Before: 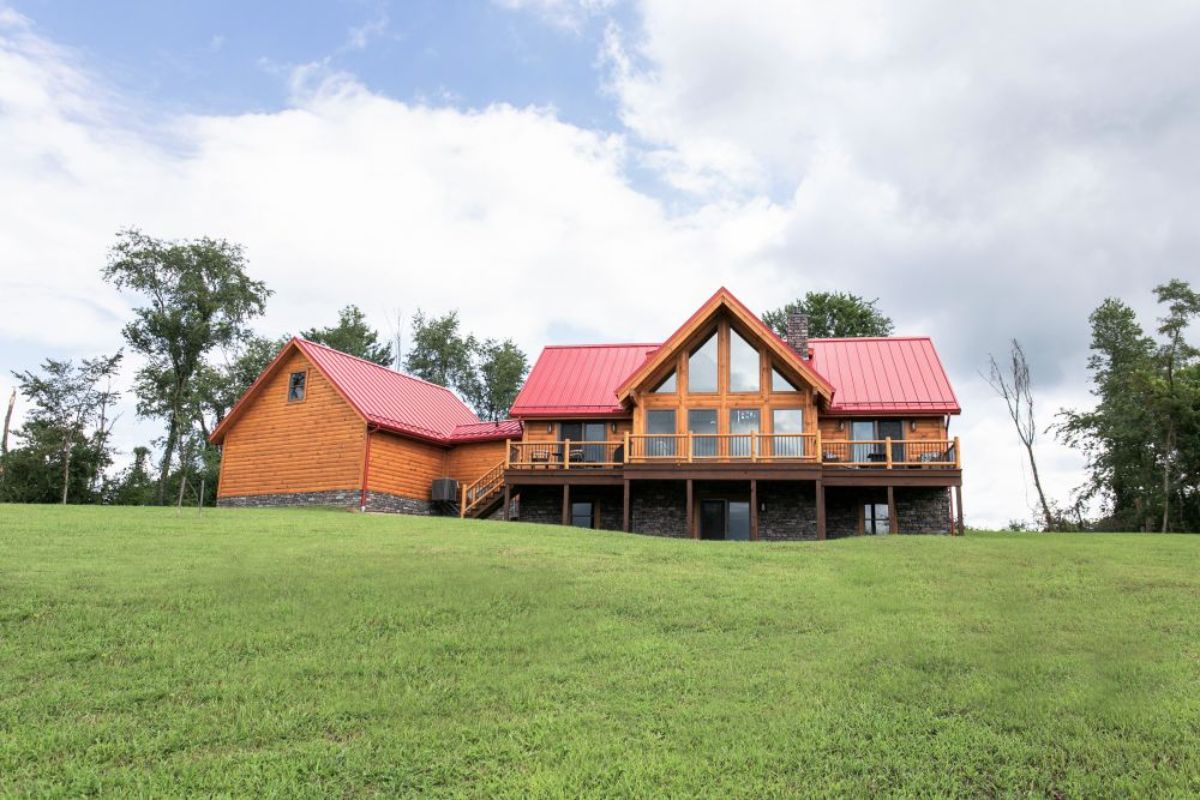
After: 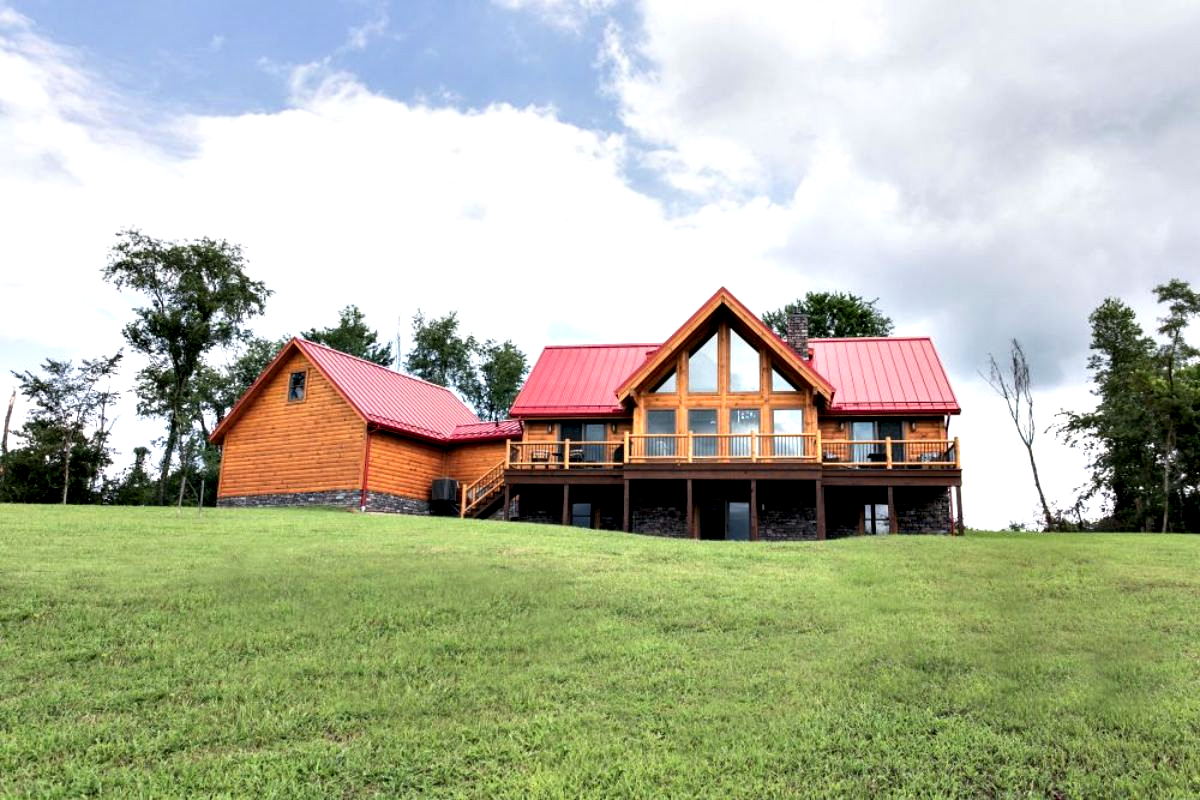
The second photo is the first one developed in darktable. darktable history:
contrast equalizer: octaves 7, y [[0.6 ×6], [0.55 ×6], [0 ×6], [0 ×6], [0 ×6]]
exposure: black level correction -0.001, exposure 0.08 EV, compensate highlight preservation false
